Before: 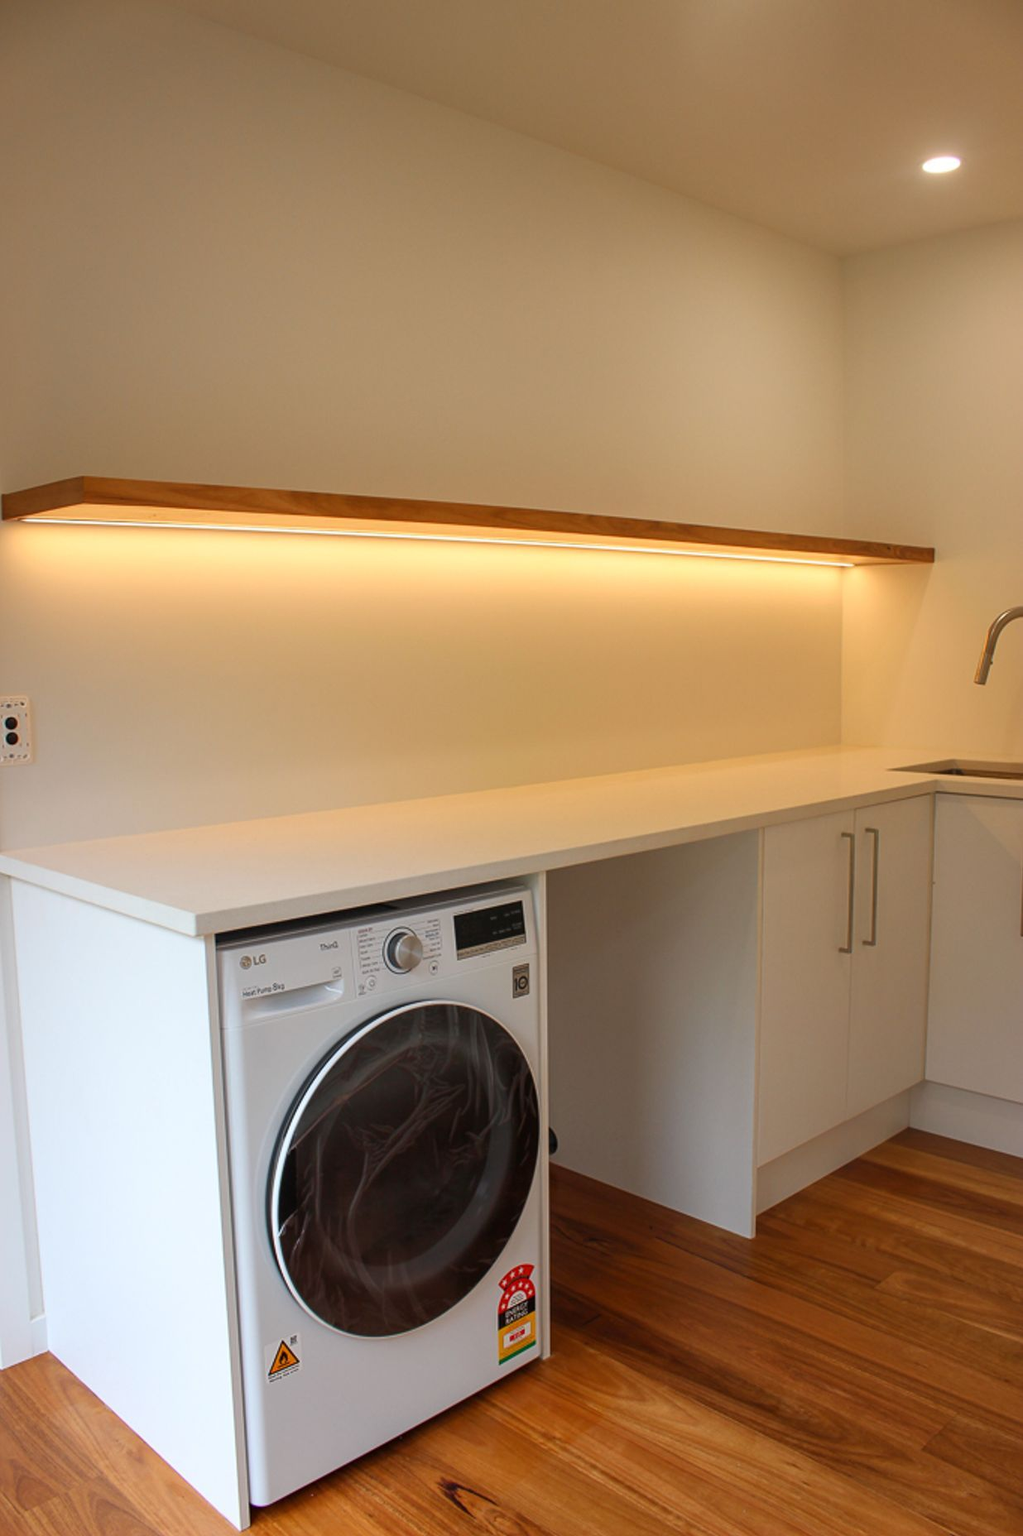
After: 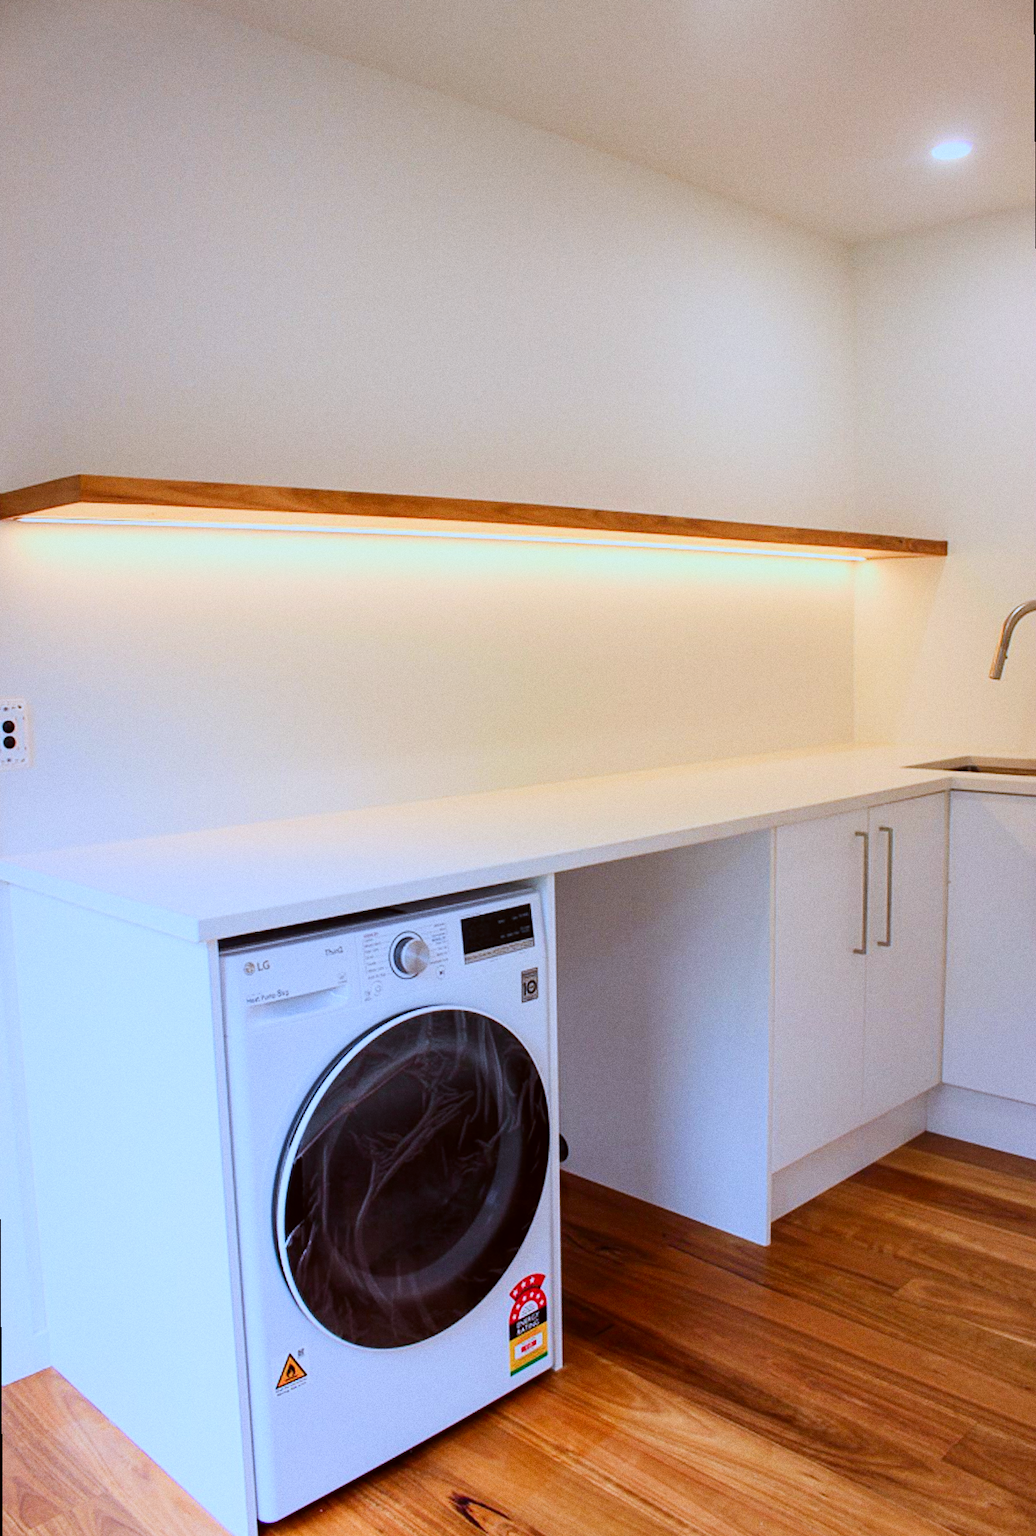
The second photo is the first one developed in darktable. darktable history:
contrast brightness saturation: contrast 0.23, brightness 0.1, saturation 0.29
rotate and perspective: rotation -0.45°, automatic cropping original format, crop left 0.008, crop right 0.992, crop top 0.012, crop bottom 0.988
filmic rgb: black relative exposure -7.15 EV, white relative exposure 5.36 EV, hardness 3.02
color correction: highlights a* -4.98, highlights b* -3.76, shadows a* 3.83, shadows b* 4.08
grain: coarseness 0.09 ISO
exposure: black level correction 0, exposure 0.5 EV, compensate exposure bias true, compensate highlight preservation false
color calibration: illuminant custom, x 0.373, y 0.388, temperature 4269.97 K
white balance: red 0.948, green 1.02, blue 1.176
